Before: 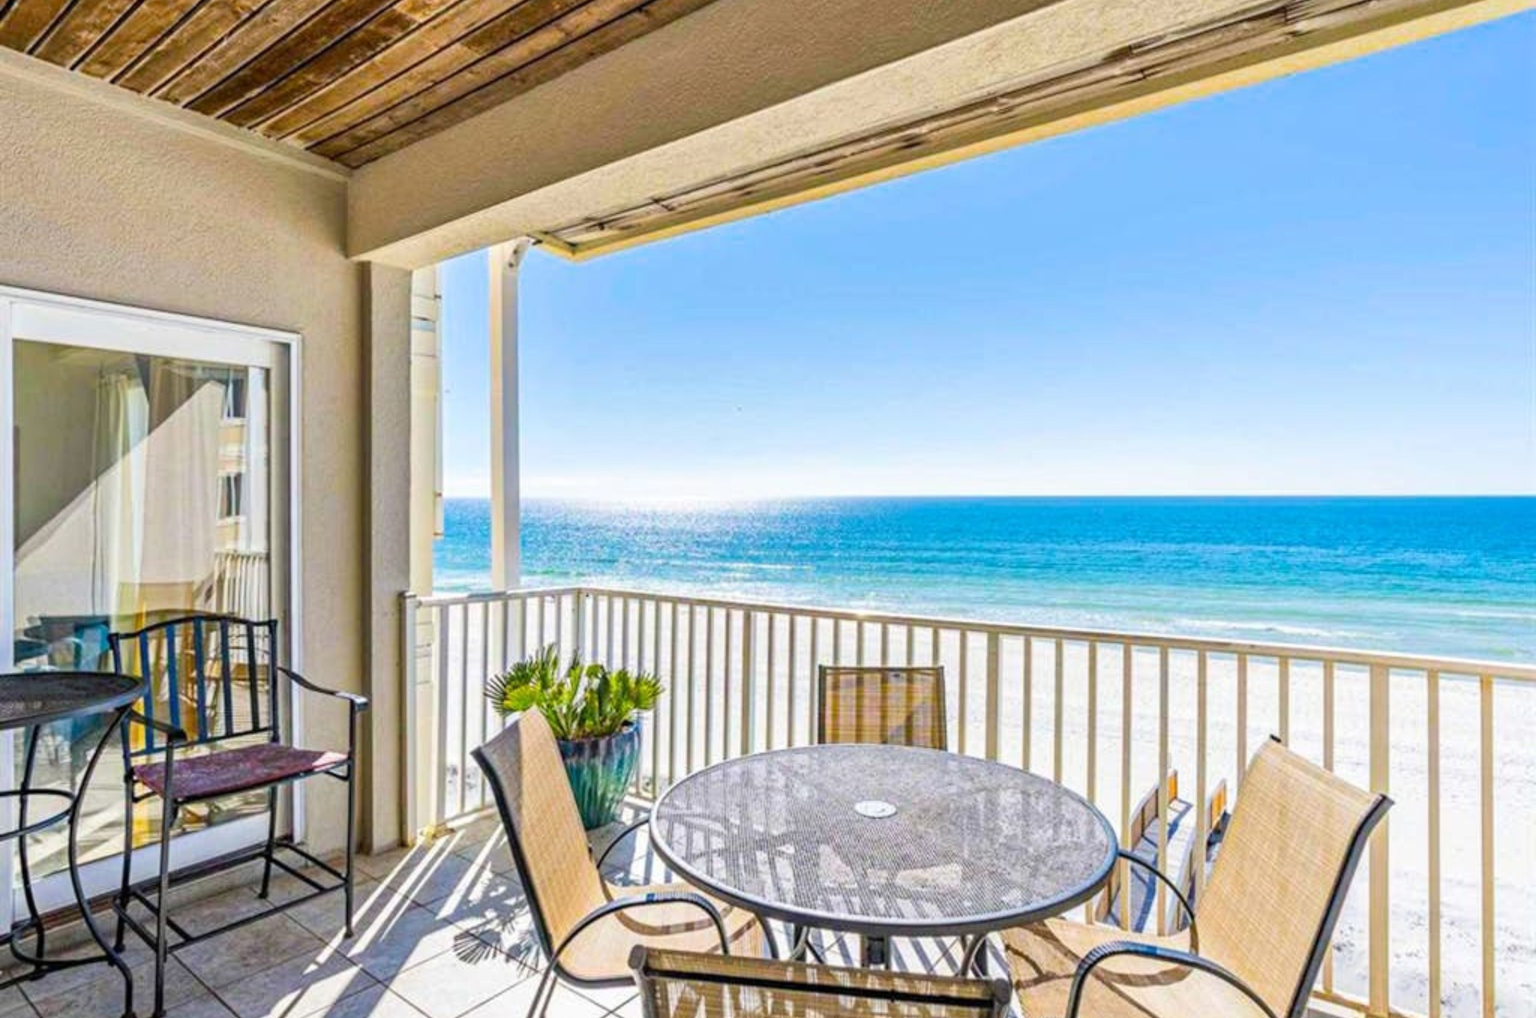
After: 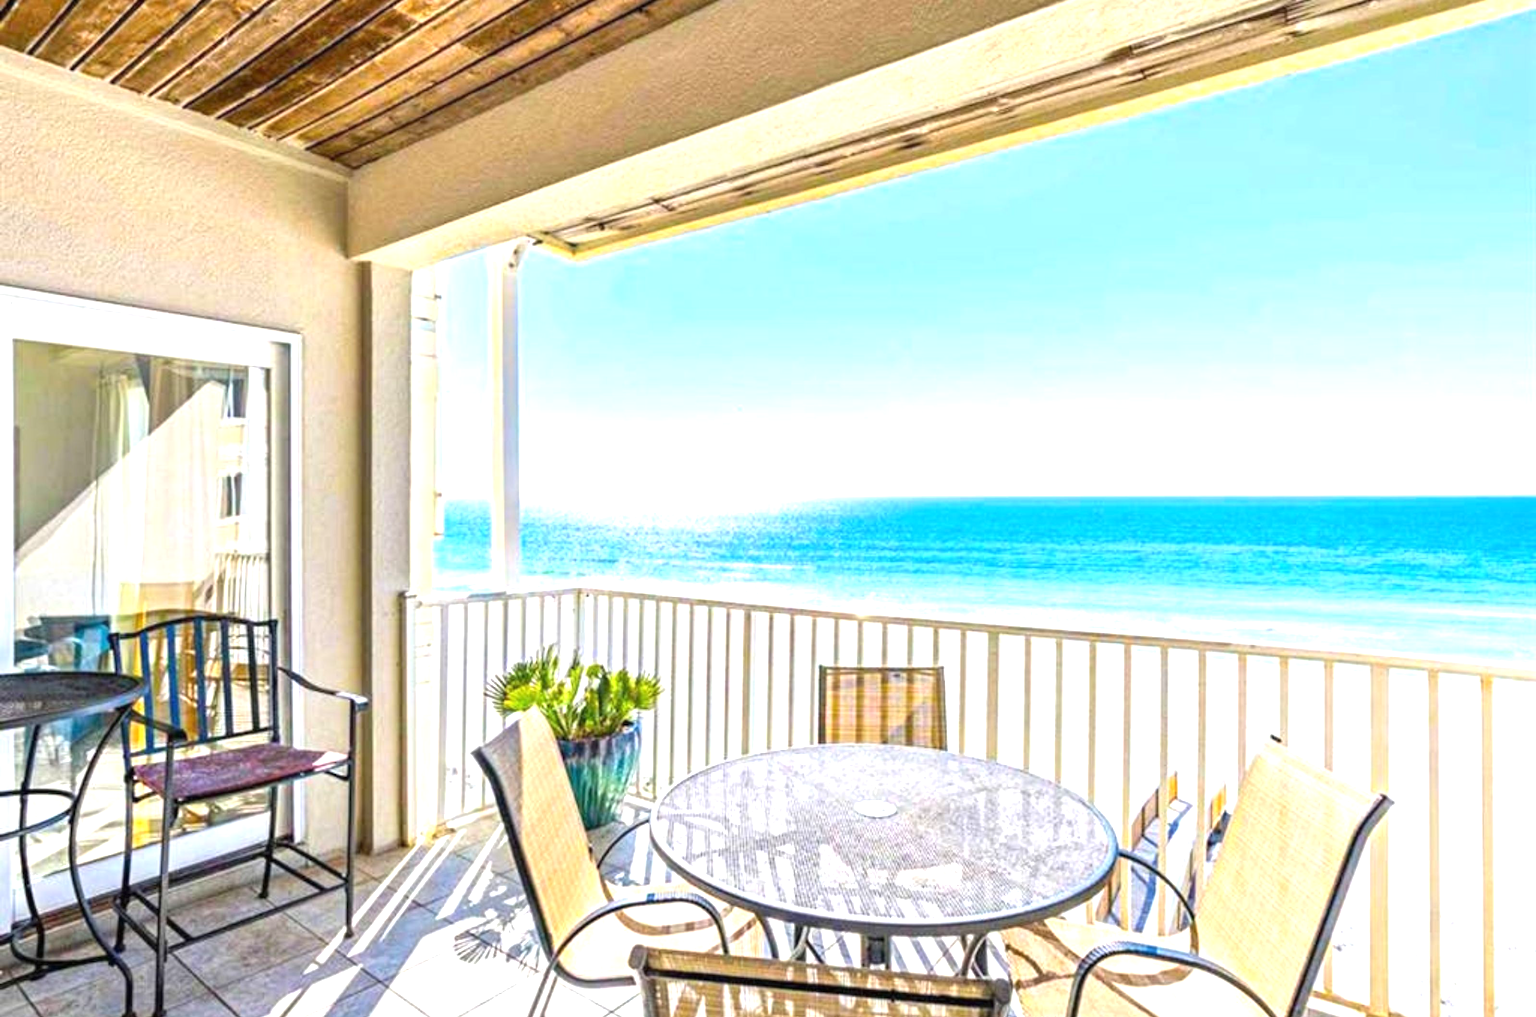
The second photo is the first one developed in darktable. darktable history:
exposure: black level correction 0, exposure 0.892 EV, compensate highlight preservation false
